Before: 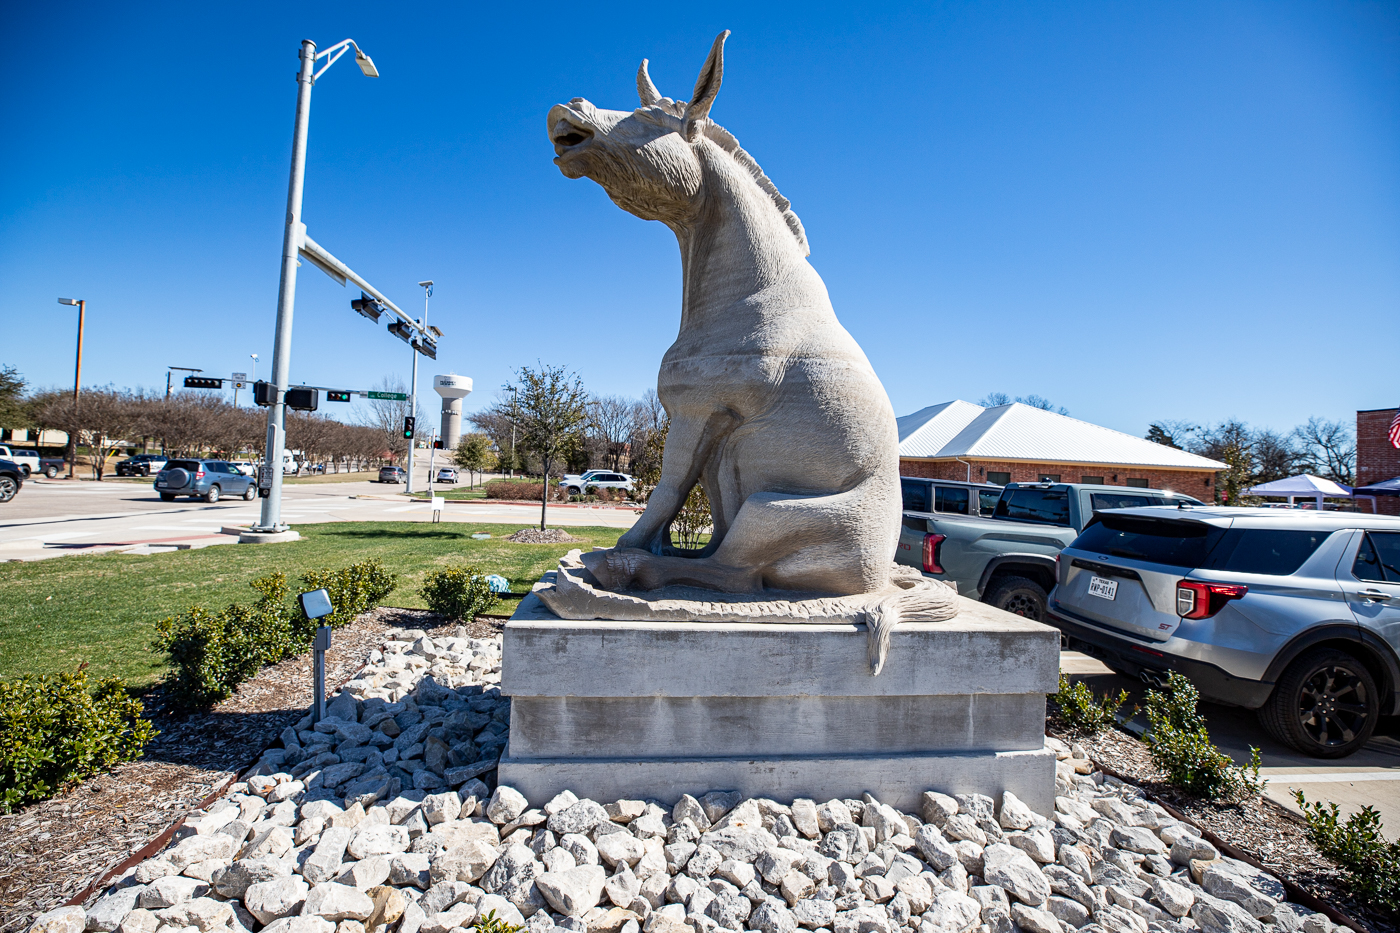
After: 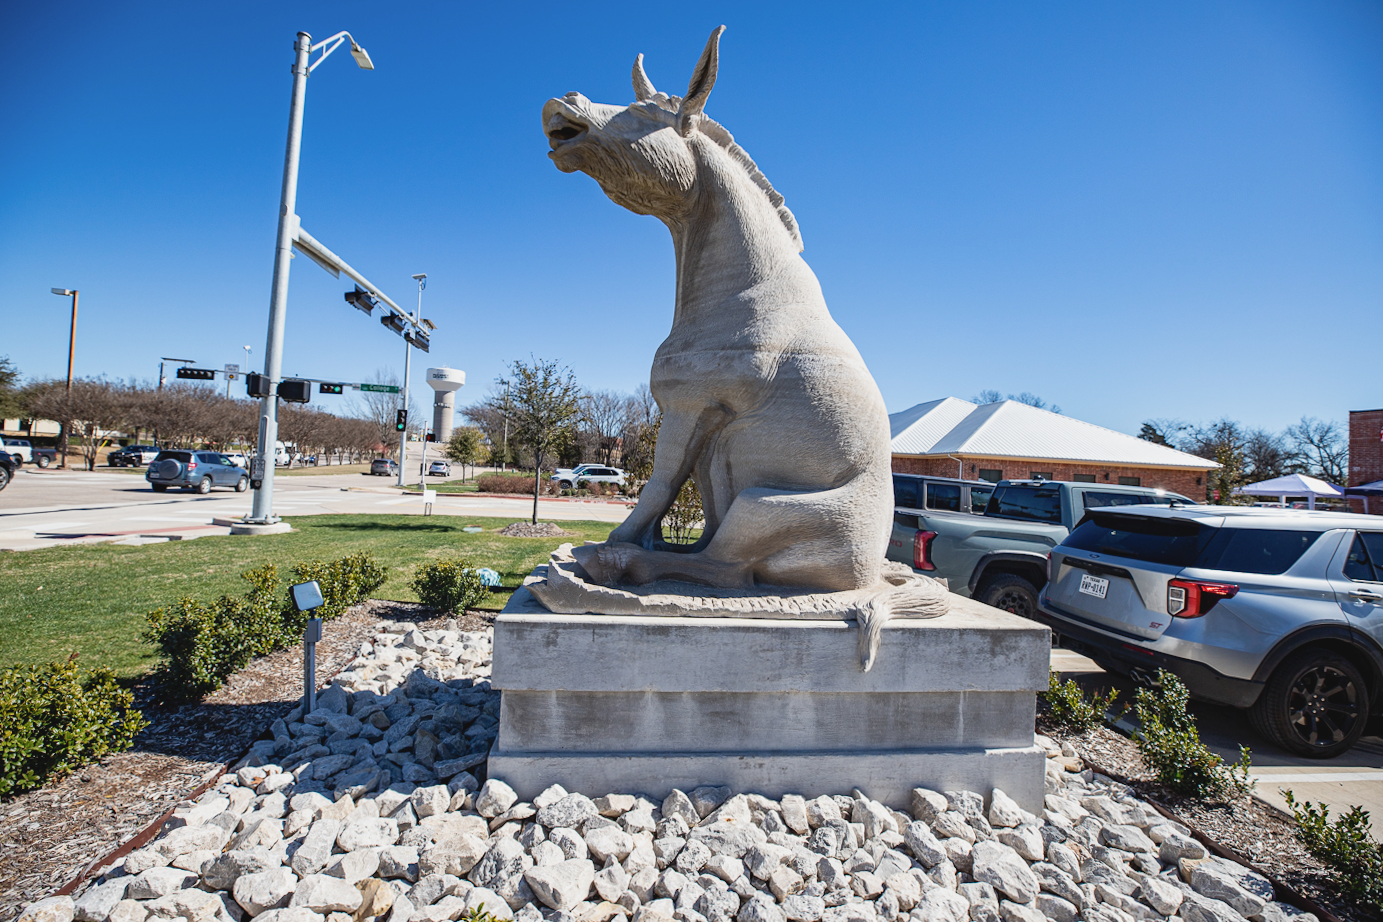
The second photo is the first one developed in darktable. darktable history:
contrast brightness saturation: contrast -0.093, saturation -0.082
crop and rotate: angle -0.446°
tone equalizer: on, module defaults
